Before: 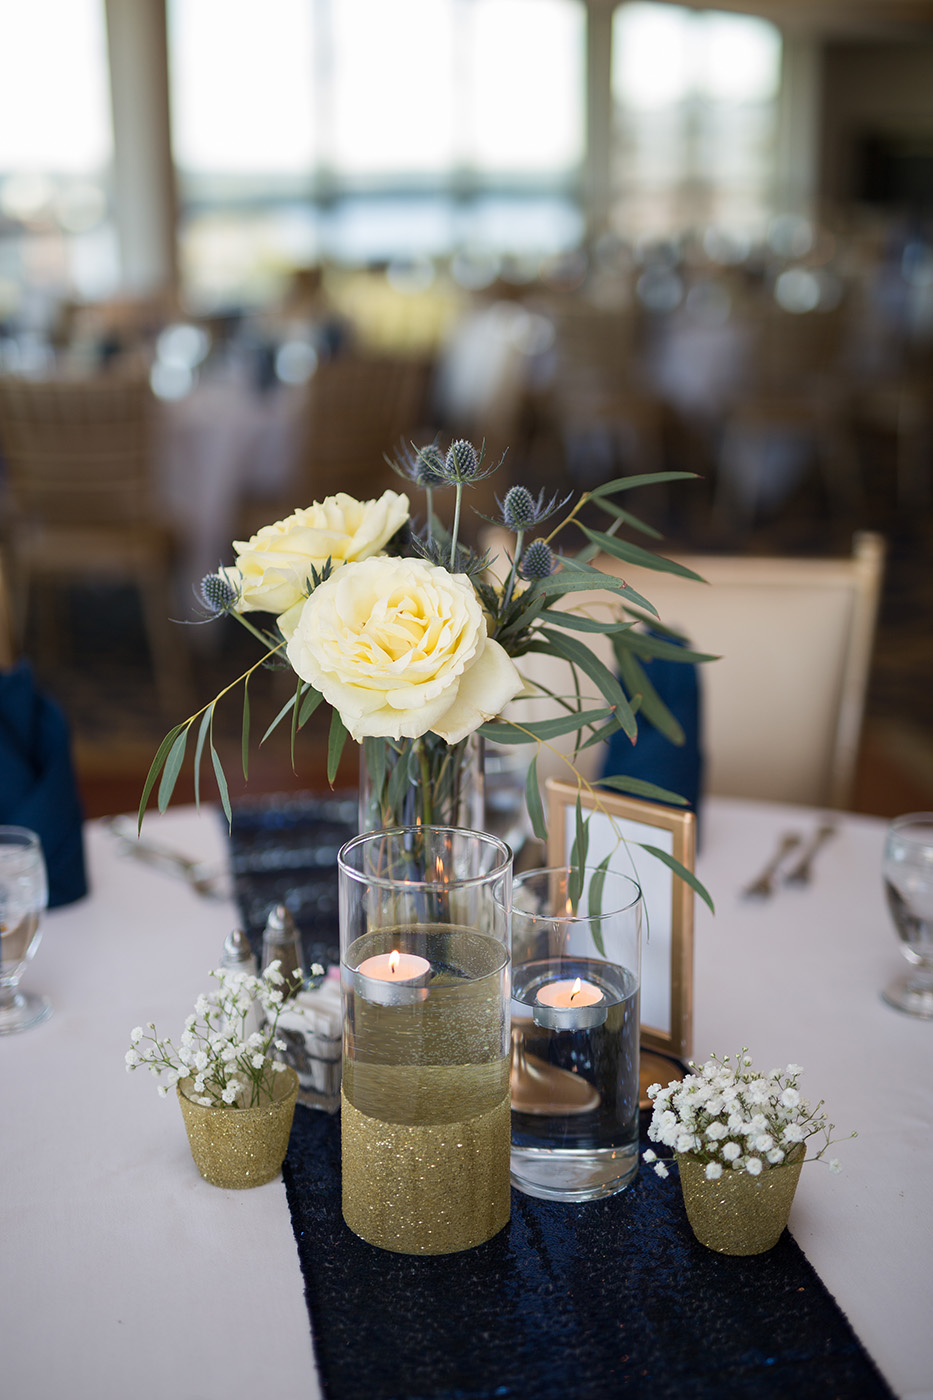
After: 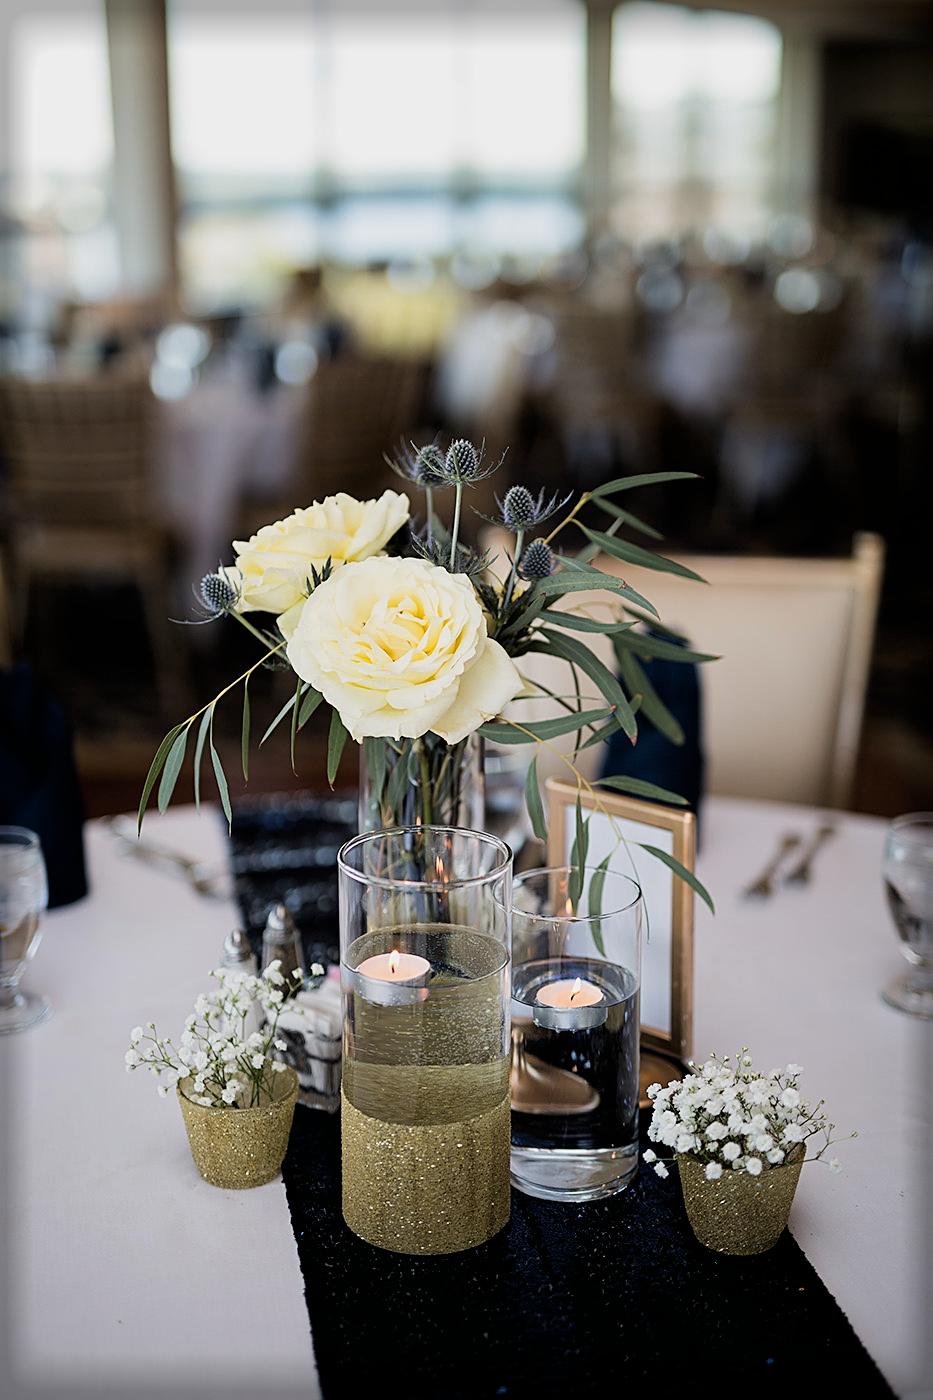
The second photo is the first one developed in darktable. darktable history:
vignetting: fall-off start 92.88%, fall-off radius 5.86%, saturation 0.03, automatic ratio true, width/height ratio 1.331, shape 0.042
sharpen: amount 0.495
filmic rgb: black relative exposure -5.1 EV, white relative exposure 3.21 EV, hardness 3.44, contrast 1.195, highlights saturation mix -48.55%
